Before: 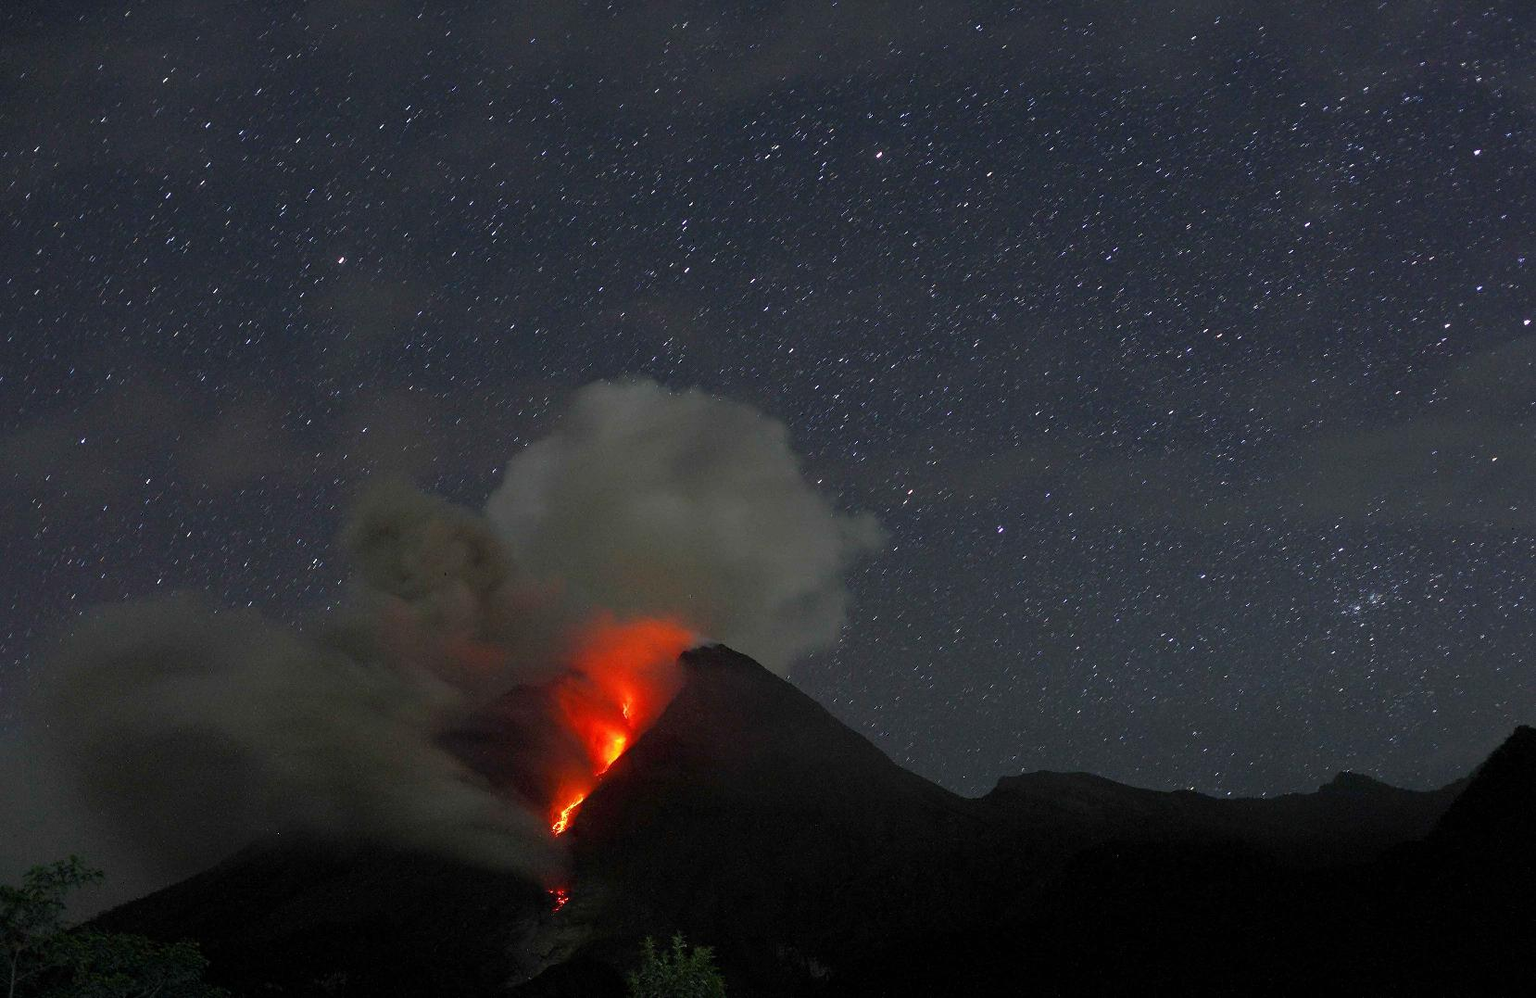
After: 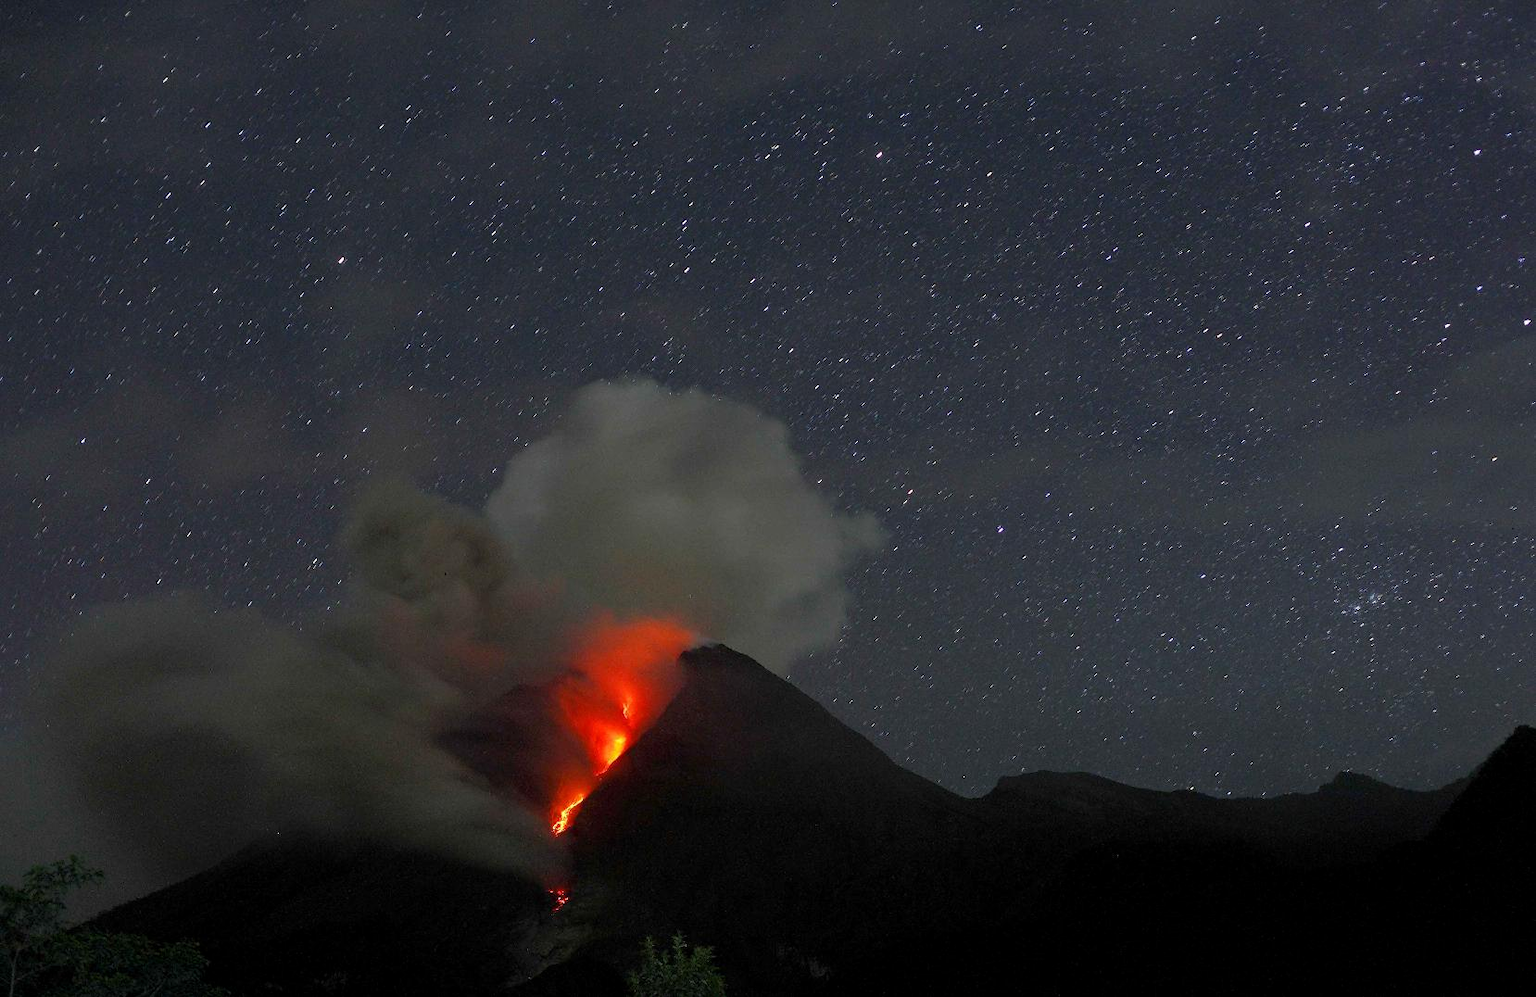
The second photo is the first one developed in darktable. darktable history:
tone curve: curves: ch0 [(0, 0) (0.003, 0.003) (0.011, 0.011) (0.025, 0.025) (0.044, 0.045) (0.069, 0.07) (0.1, 0.1) (0.136, 0.137) (0.177, 0.179) (0.224, 0.226) (0.277, 0.279) (0.335, 0.338) (0.399, 0.402) (0.468, 0.472) (0.543, 0.547) (0.623, 0.628) (0.709, 0.715) (0.801, 0.807) (0.898, 0.902) (1, 1)], preserve colors none
exposure: black level correction 0.001, compensate highlight preservation false
